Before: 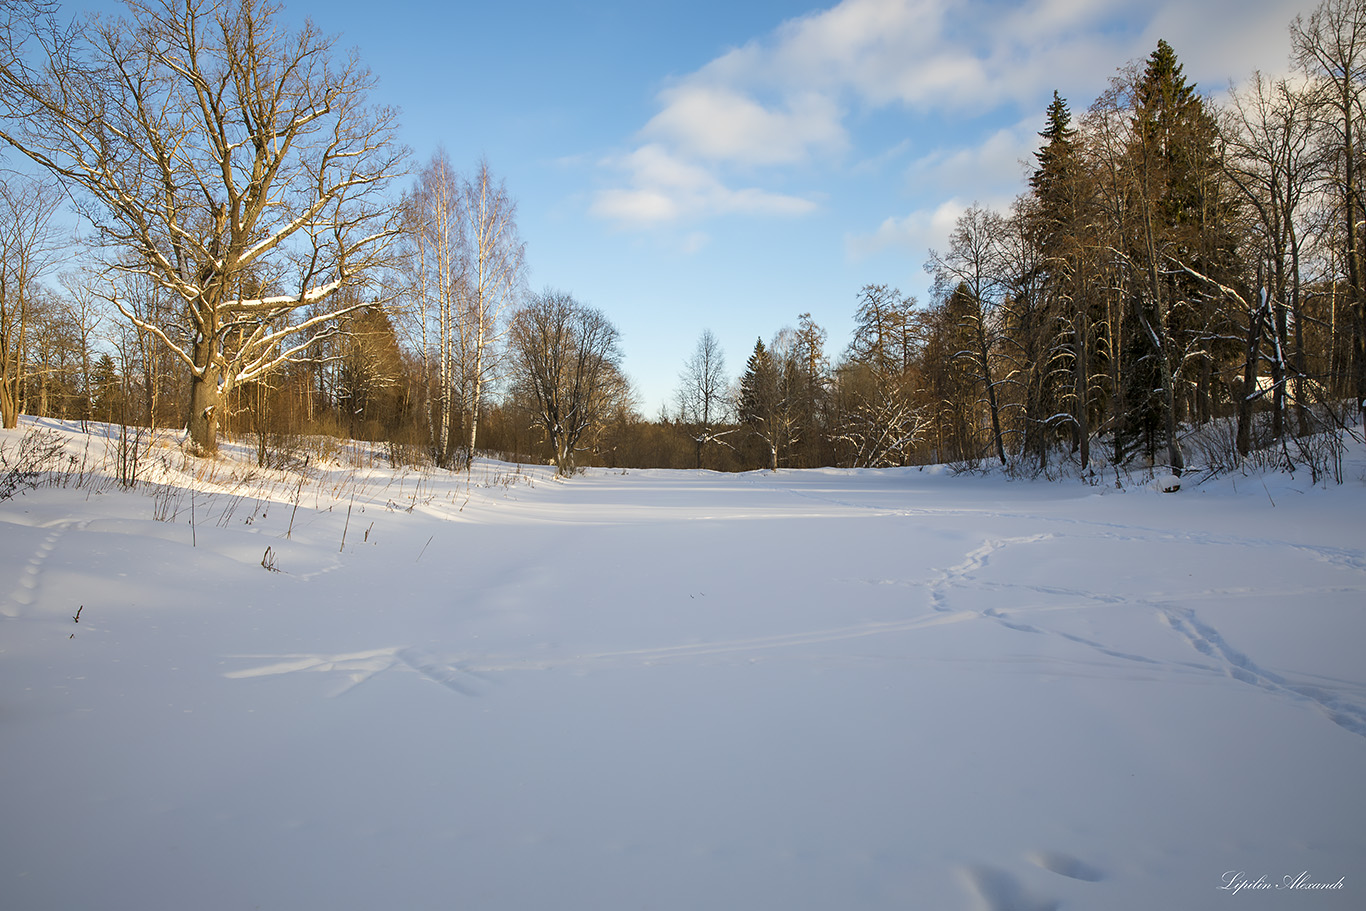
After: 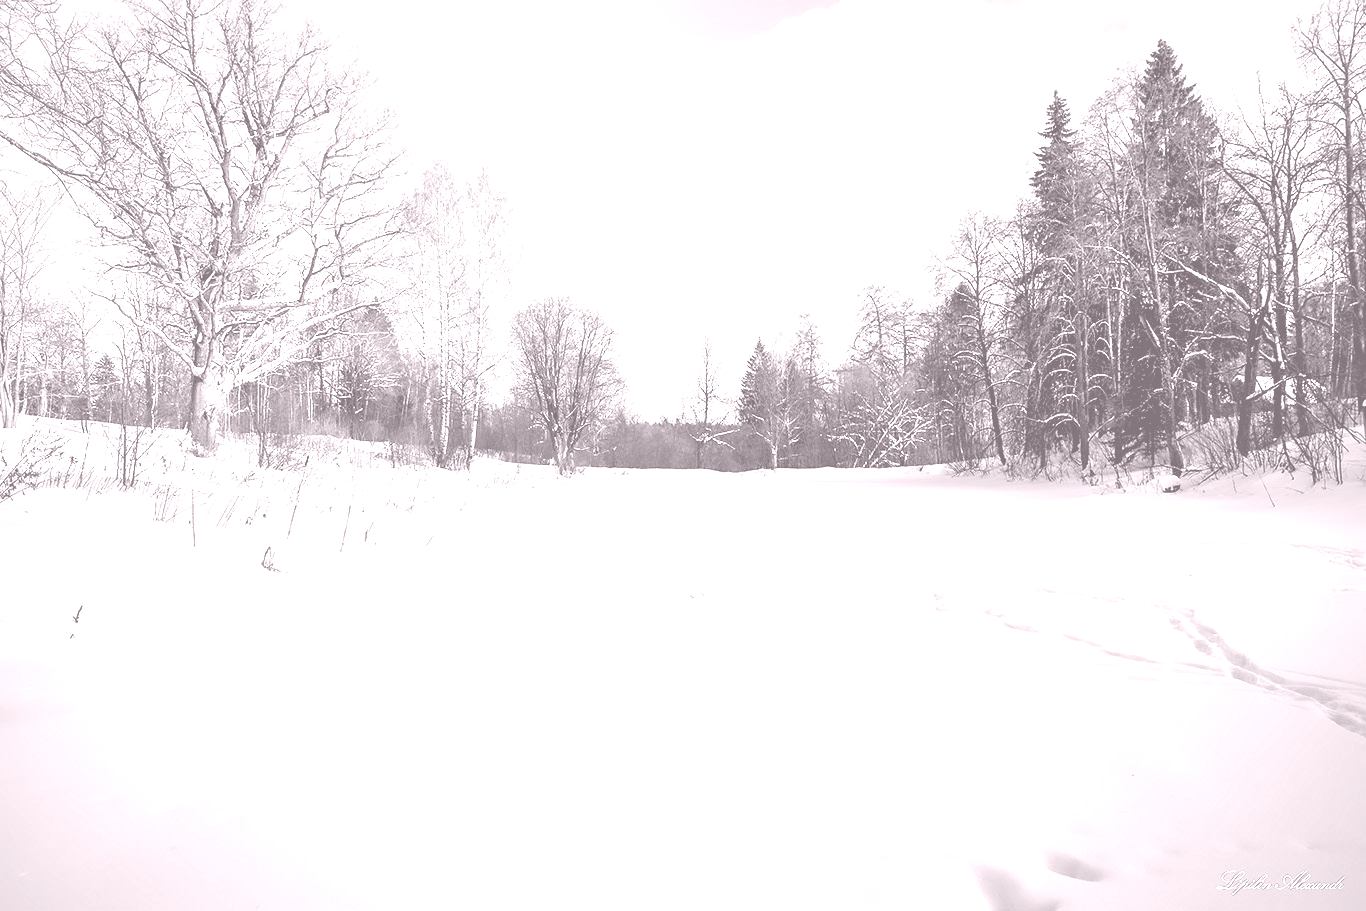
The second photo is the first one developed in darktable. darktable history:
colorize: hue 25.2°, saturation 83%, source mix 82%, lightness 79%, version 1
contrast brightness saturation: contrast 0.14
local contrast: mode bilateral grid, contrast 20, coarseness 50, detail 179%, midtone range 0.2
